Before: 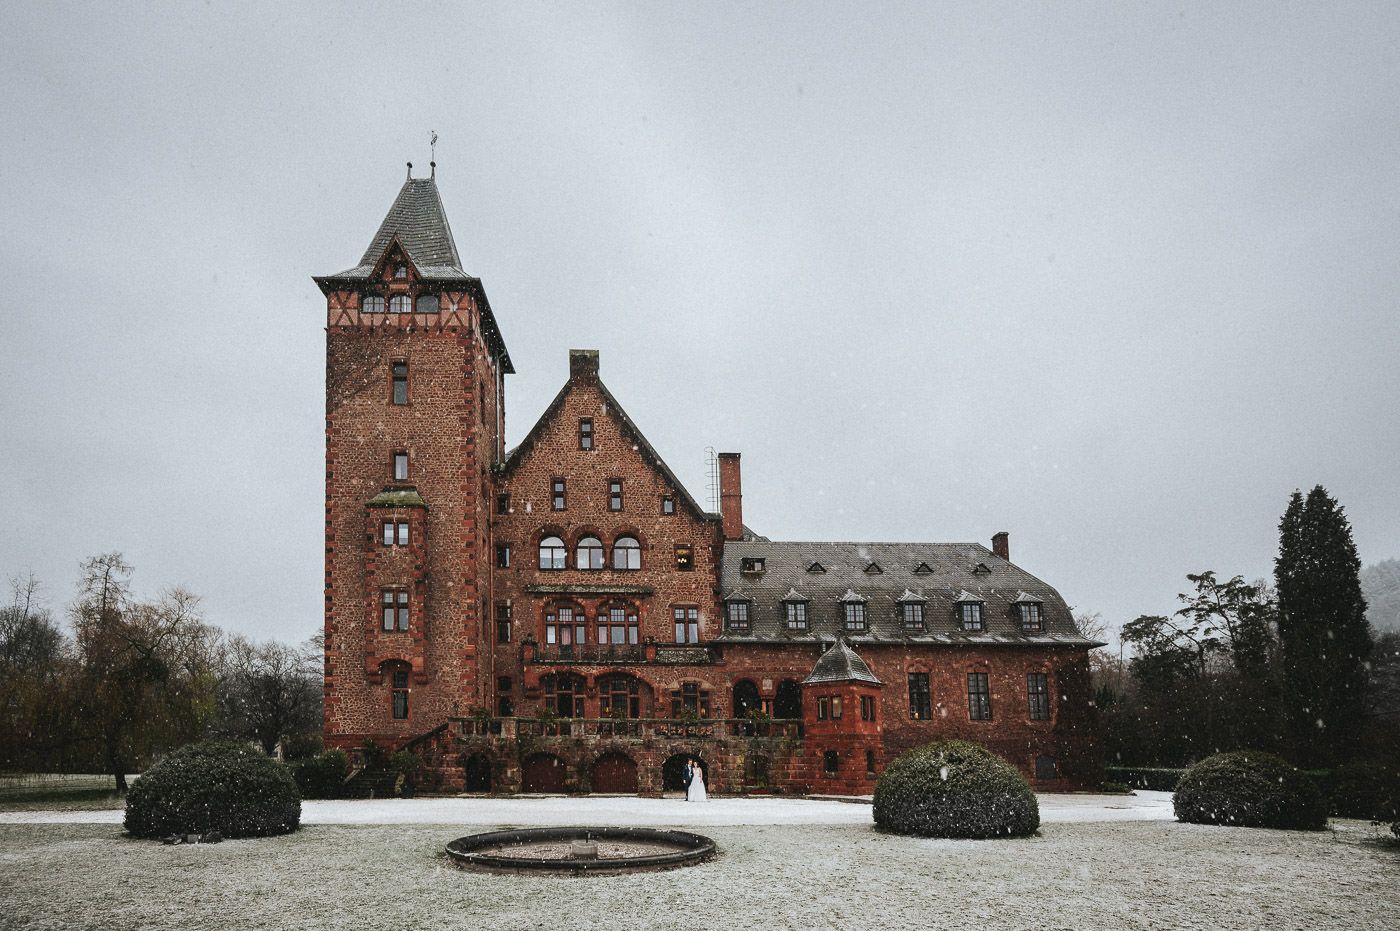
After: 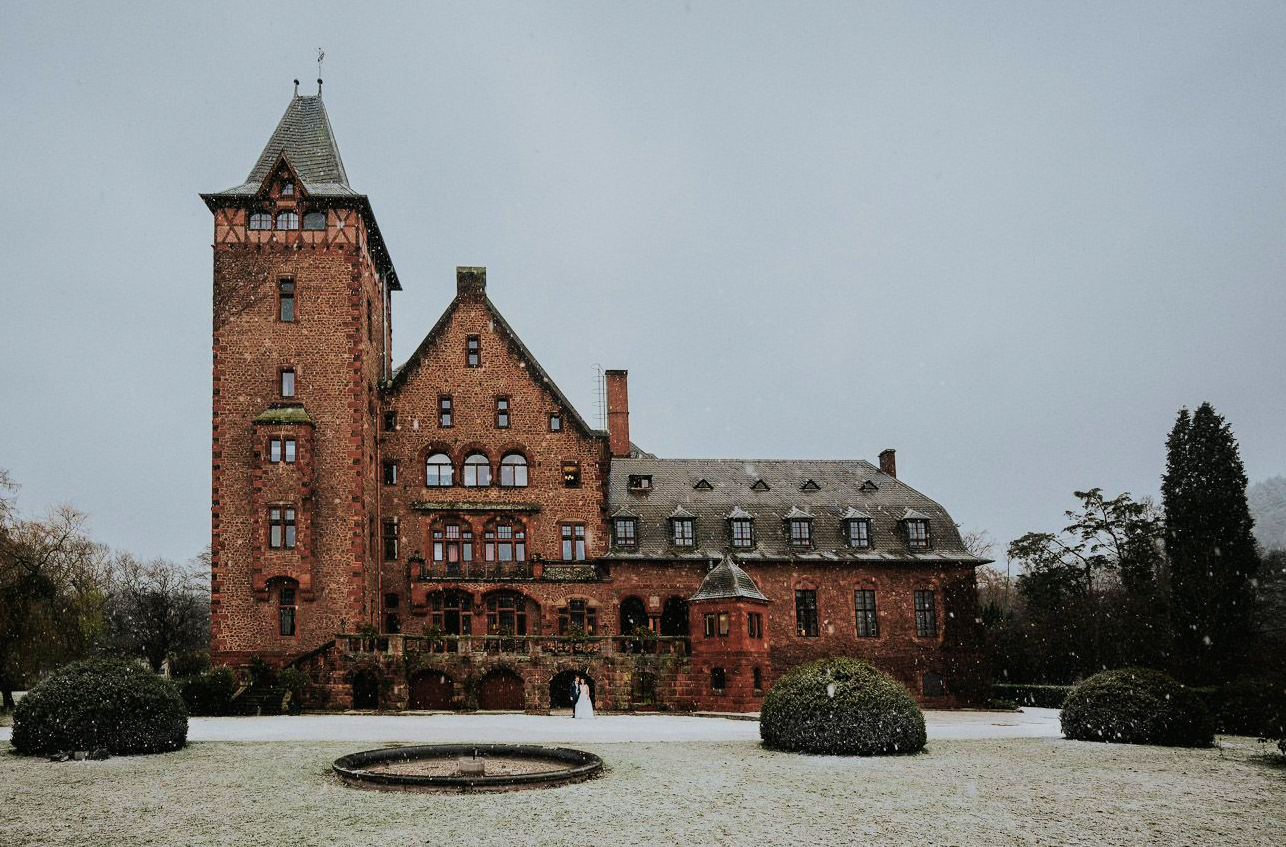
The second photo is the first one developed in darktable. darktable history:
crop and rotate: left 8.089%, top 8.965%
filmic rgb: black relative exposure -7.65 EV, white relative exposure 4.56 EV, hardness 3.61, color science v6 (2022)
velvia: strength 44.32%
